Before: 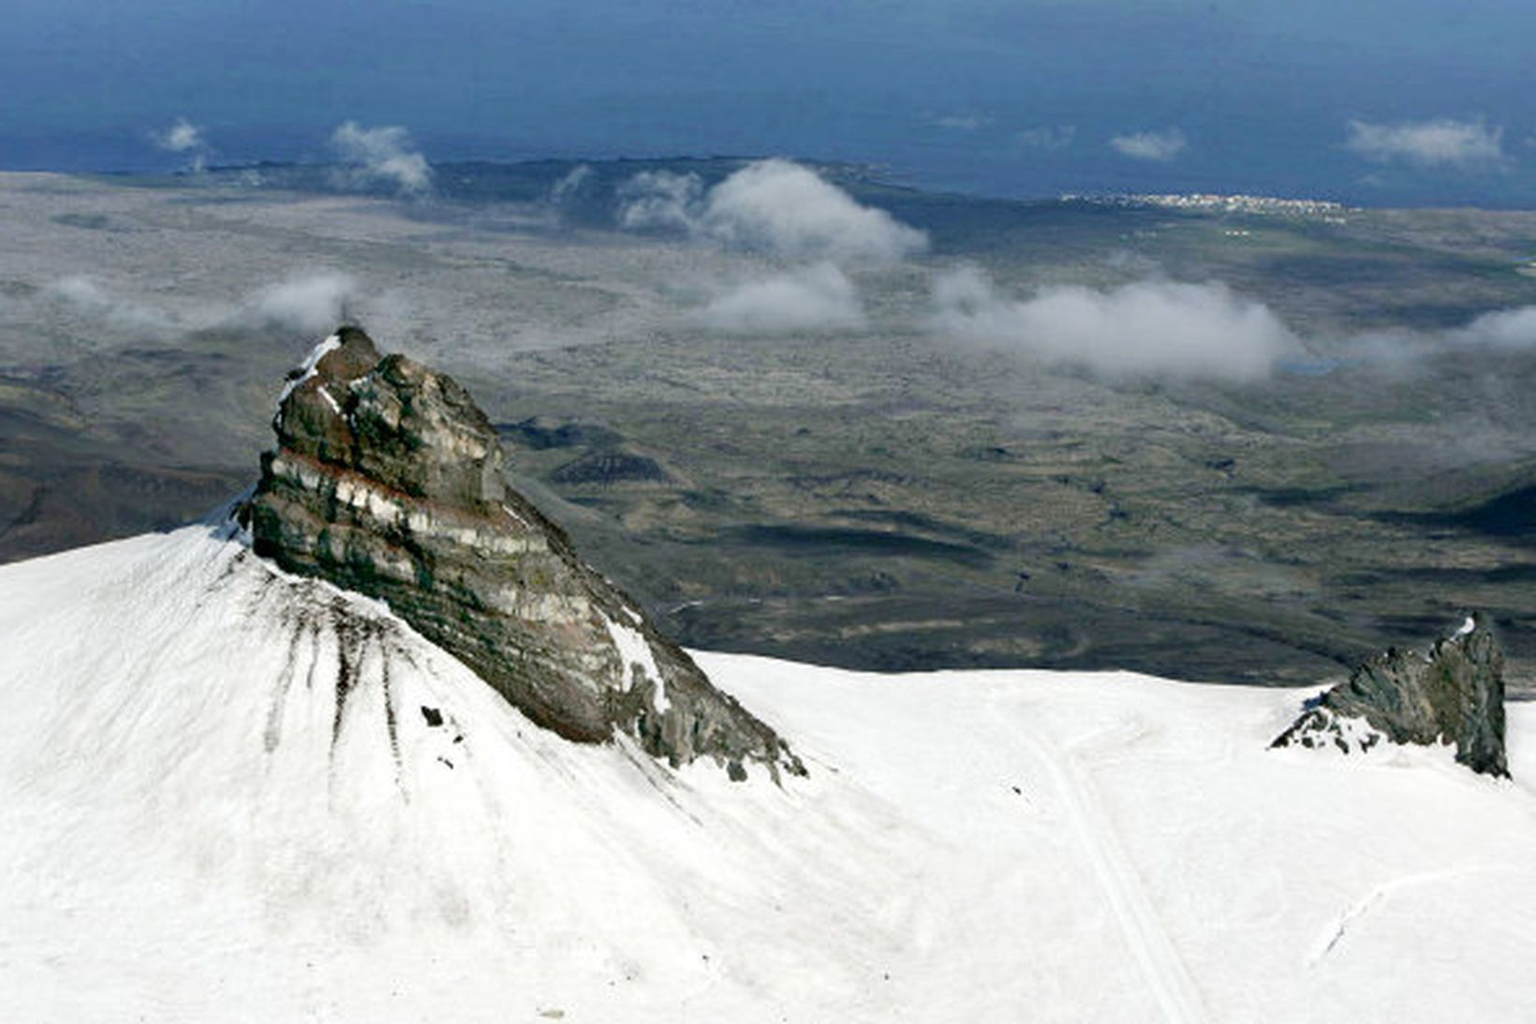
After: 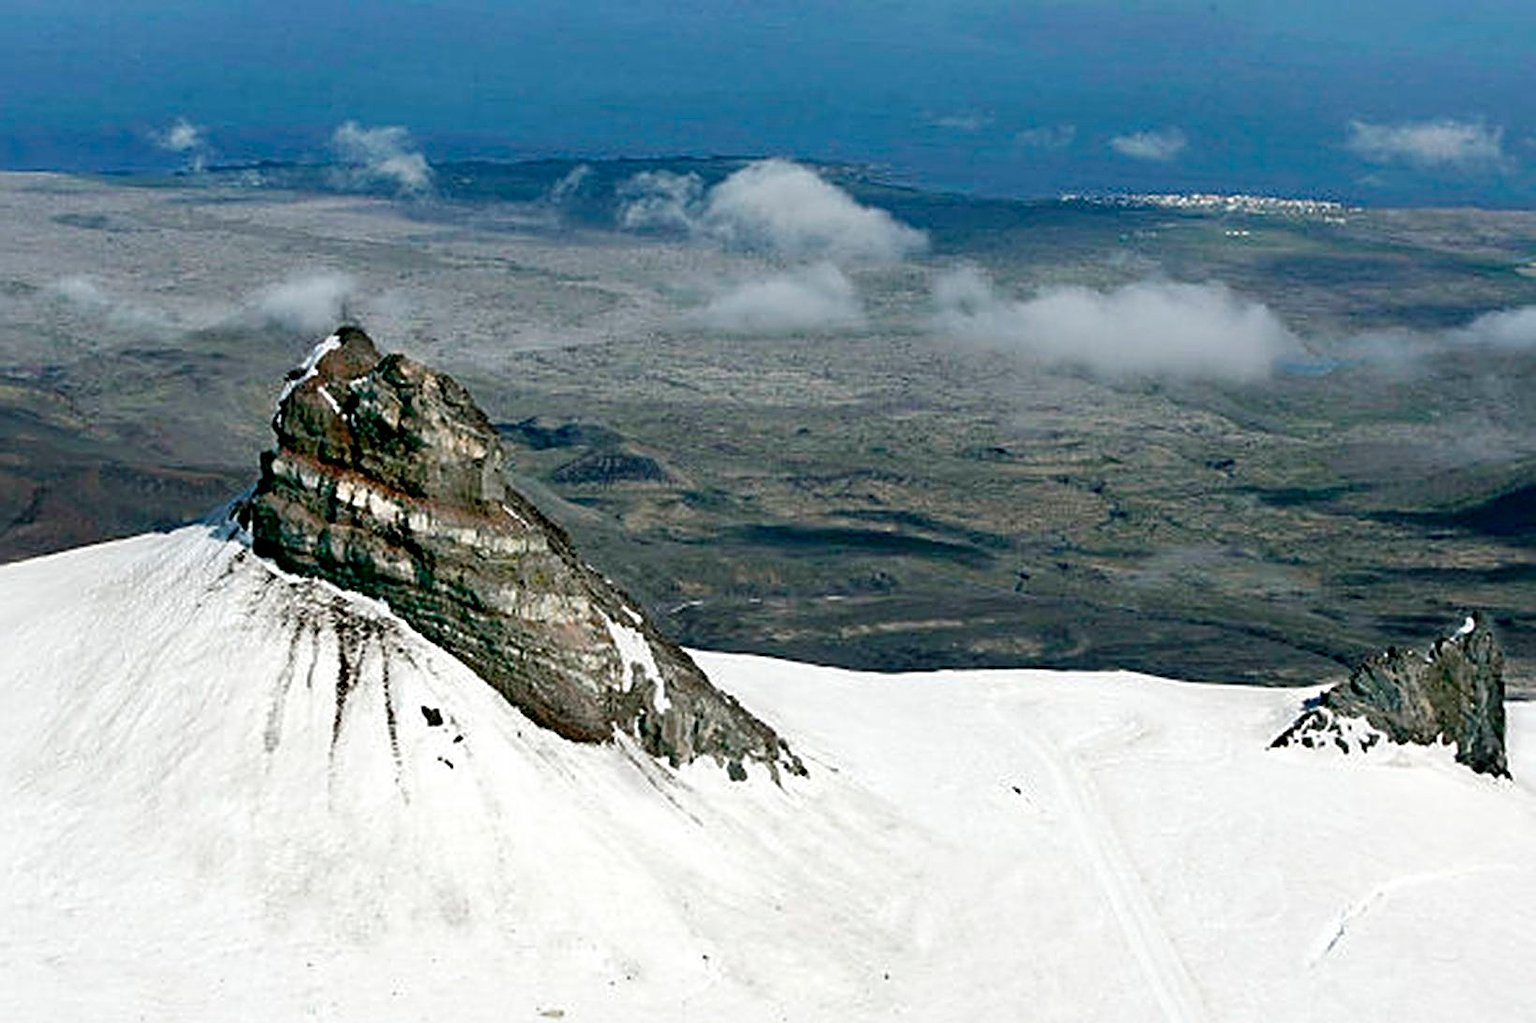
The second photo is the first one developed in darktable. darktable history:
sharpen: radius 3.021, amount 0.768
exposure: compensate exposure bias true, compensate highlight preservation false
